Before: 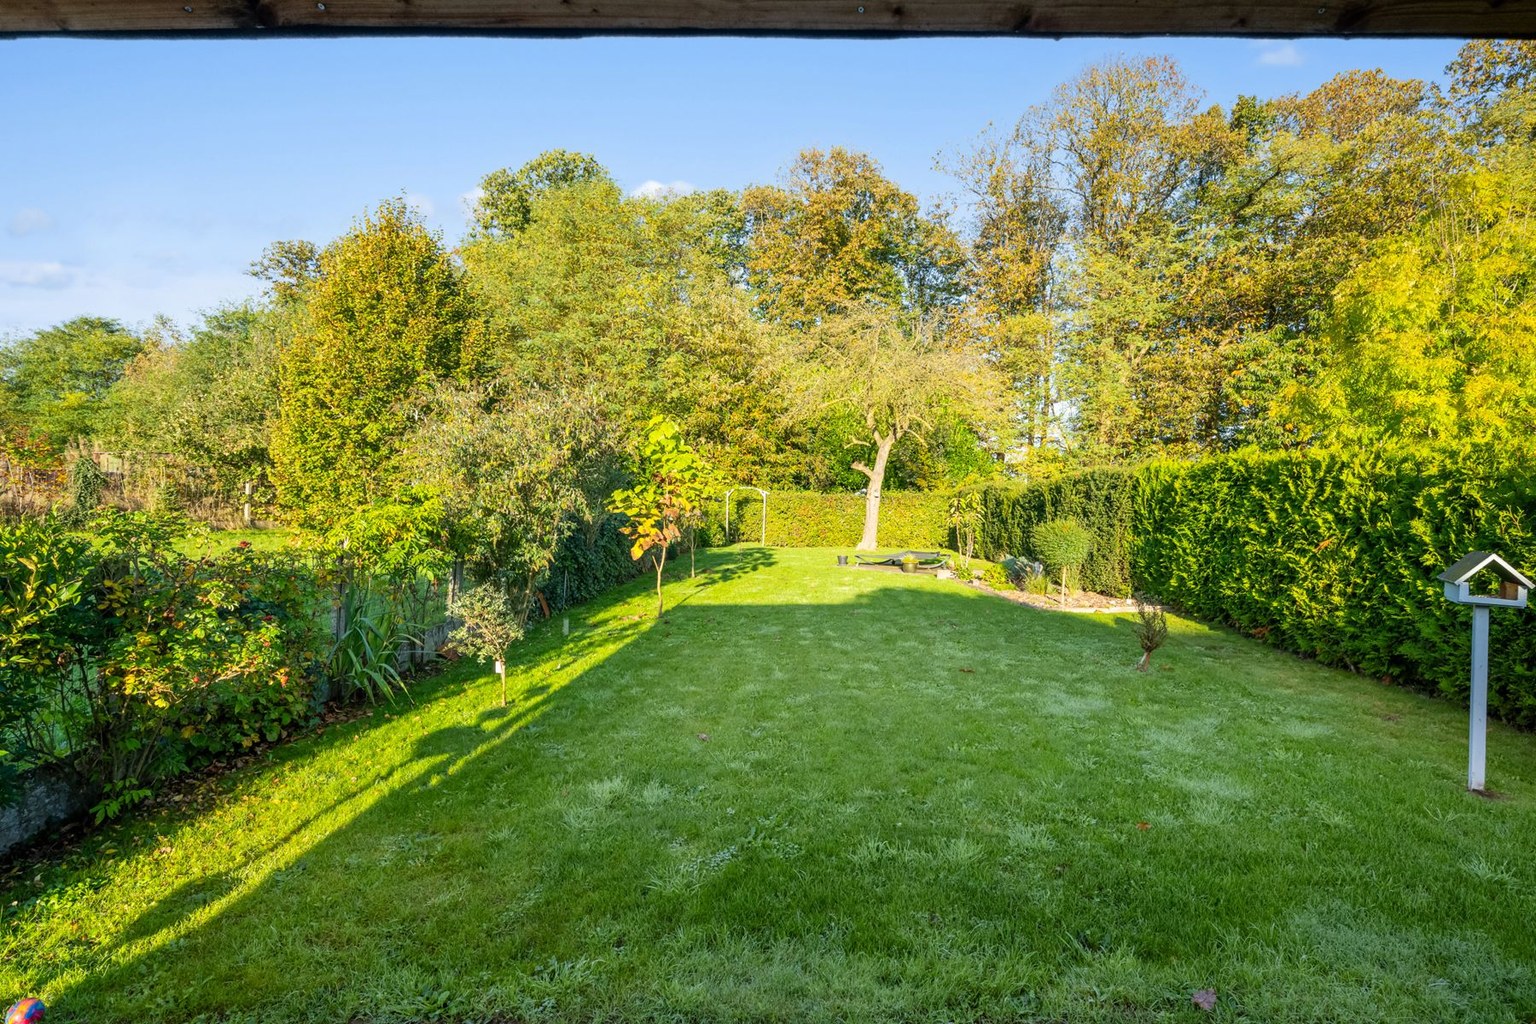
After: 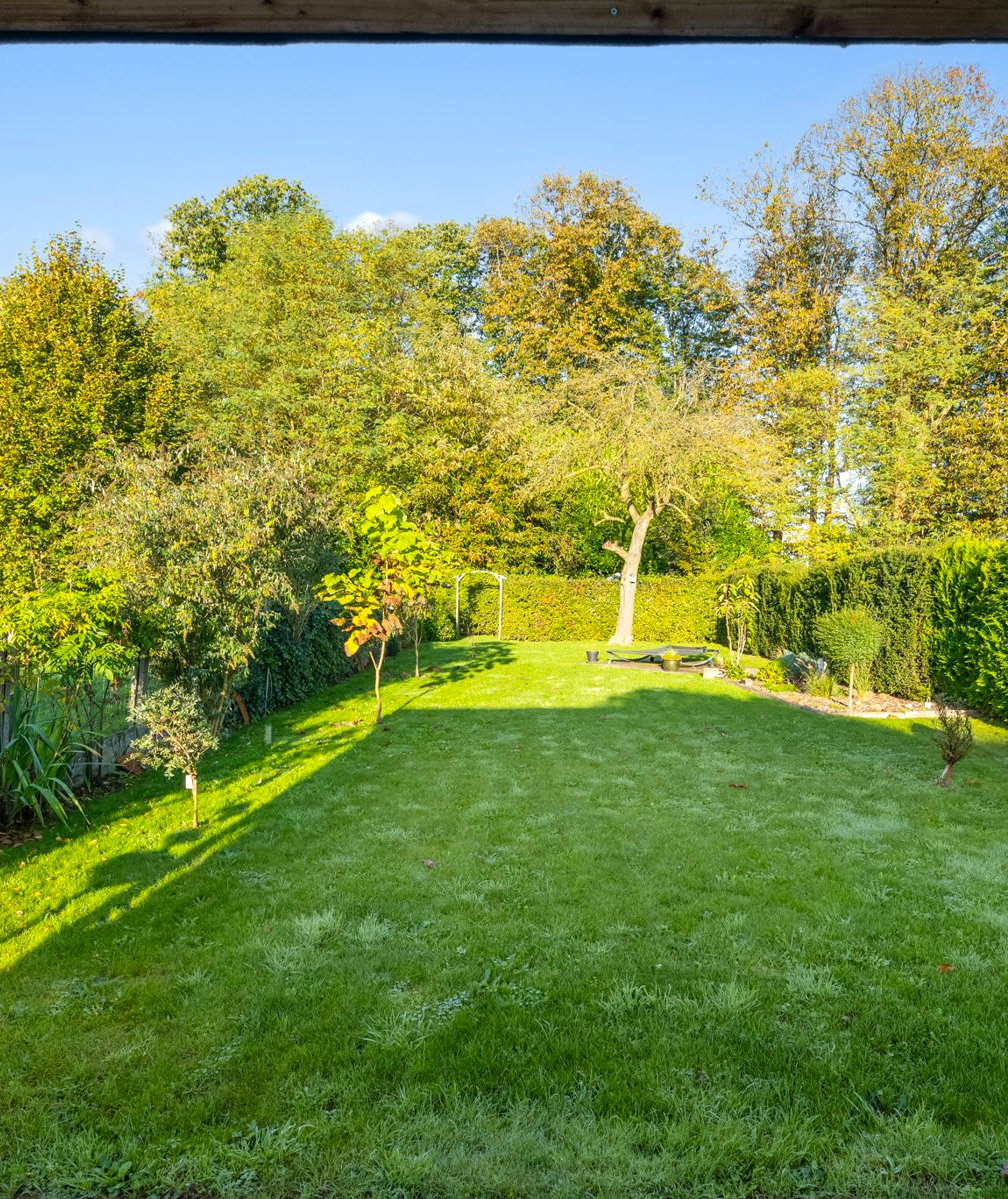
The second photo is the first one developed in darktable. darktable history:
crop: left 21.957%, right 22.043%, bottom 0.002%
color balance rgb: highlights gain › luminance 14.507%, shadows fall-off 299.585%, white fulcrum 1.99 EV, highlights fall-off 298.247%, perceptual saturation grading › global saturation -2.299%, perceptual saturation grading › highlights -7.371%, perceptual saturation grading › mid-tones 8.677%, perceptual saturation grading › shadows 4.897%, mask middle-gray fulcrum 99.595%, global vibrance 9.758%, contrast gray fulcrum 38.368%
